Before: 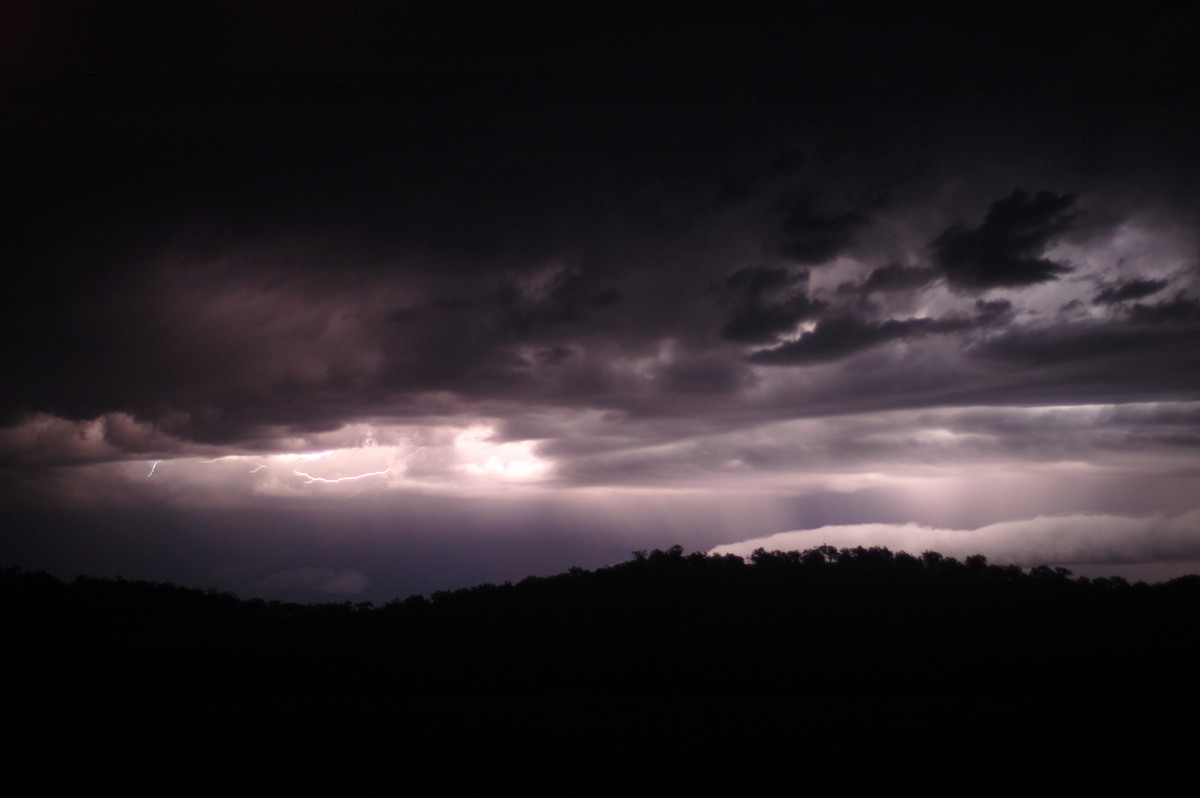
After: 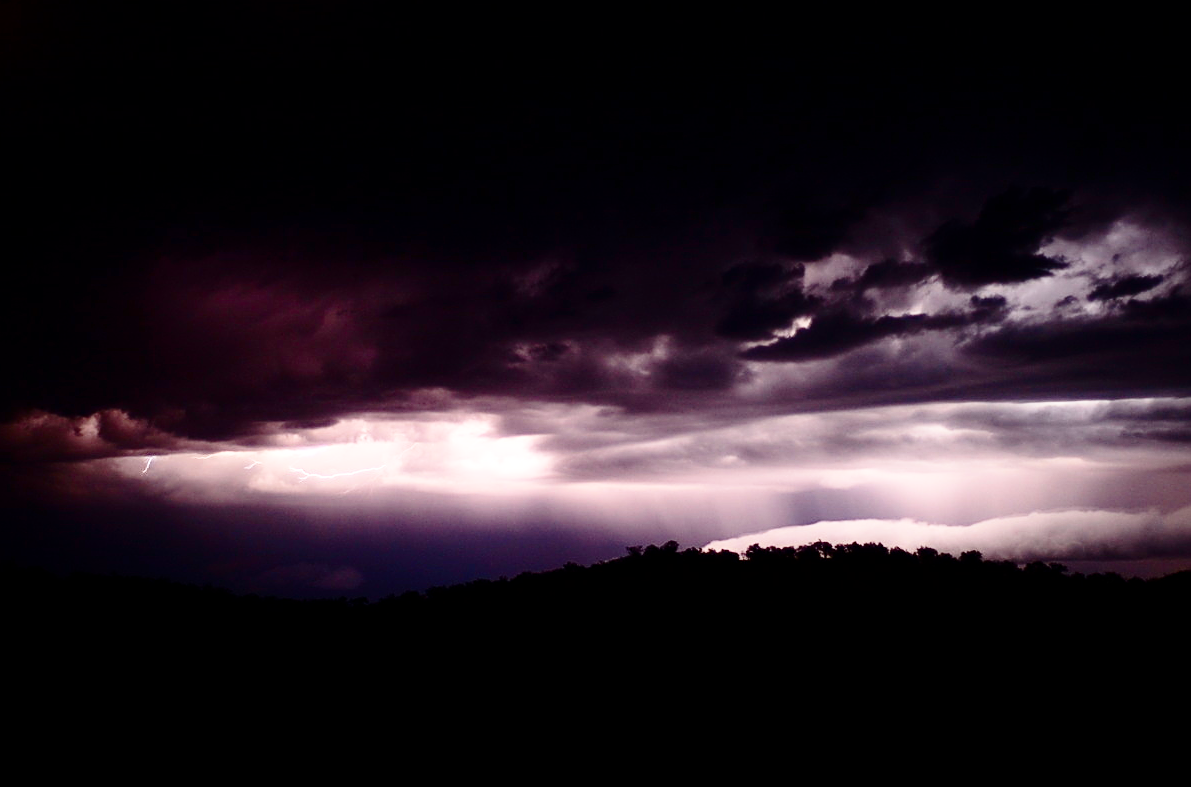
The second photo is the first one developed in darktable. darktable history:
crop: left 0.442%, top 0.585%, right 0.252%, bottom 0.762%
contrast brightness saturation: contrast 0.224, brightness -0.184, saturation 0.237
sharpen: on, module defaults
base curve: curves: ch0 [(0, 0) (0.028, 0.03) (0.121, 0.232) (0.46, 0.748) (0.859, 0.968) (1, 1)], preserve colors none
